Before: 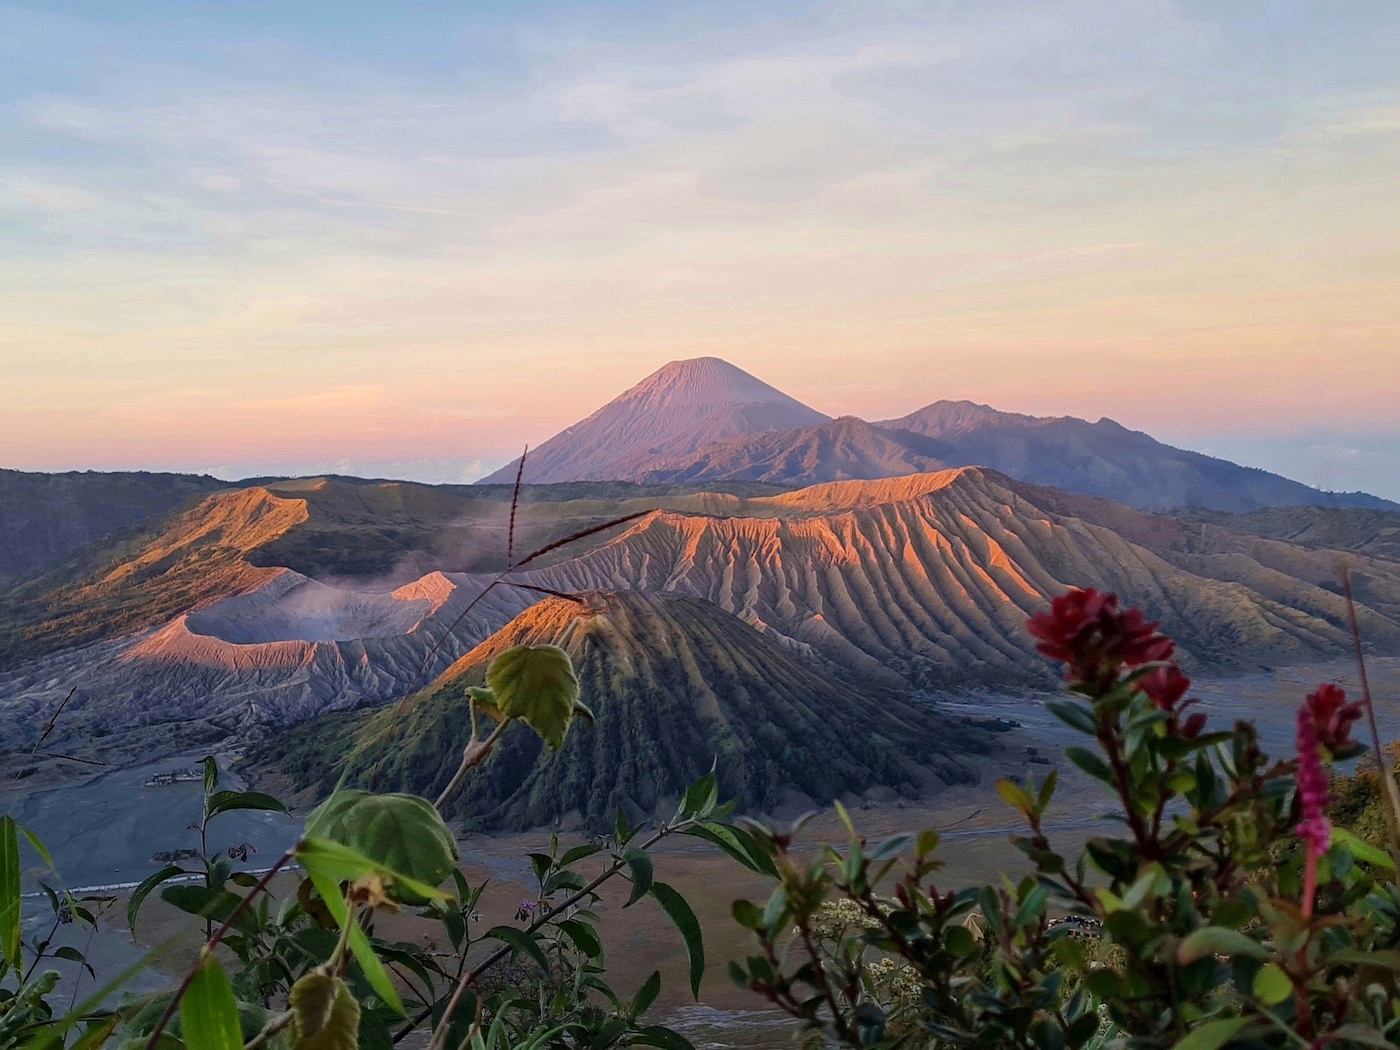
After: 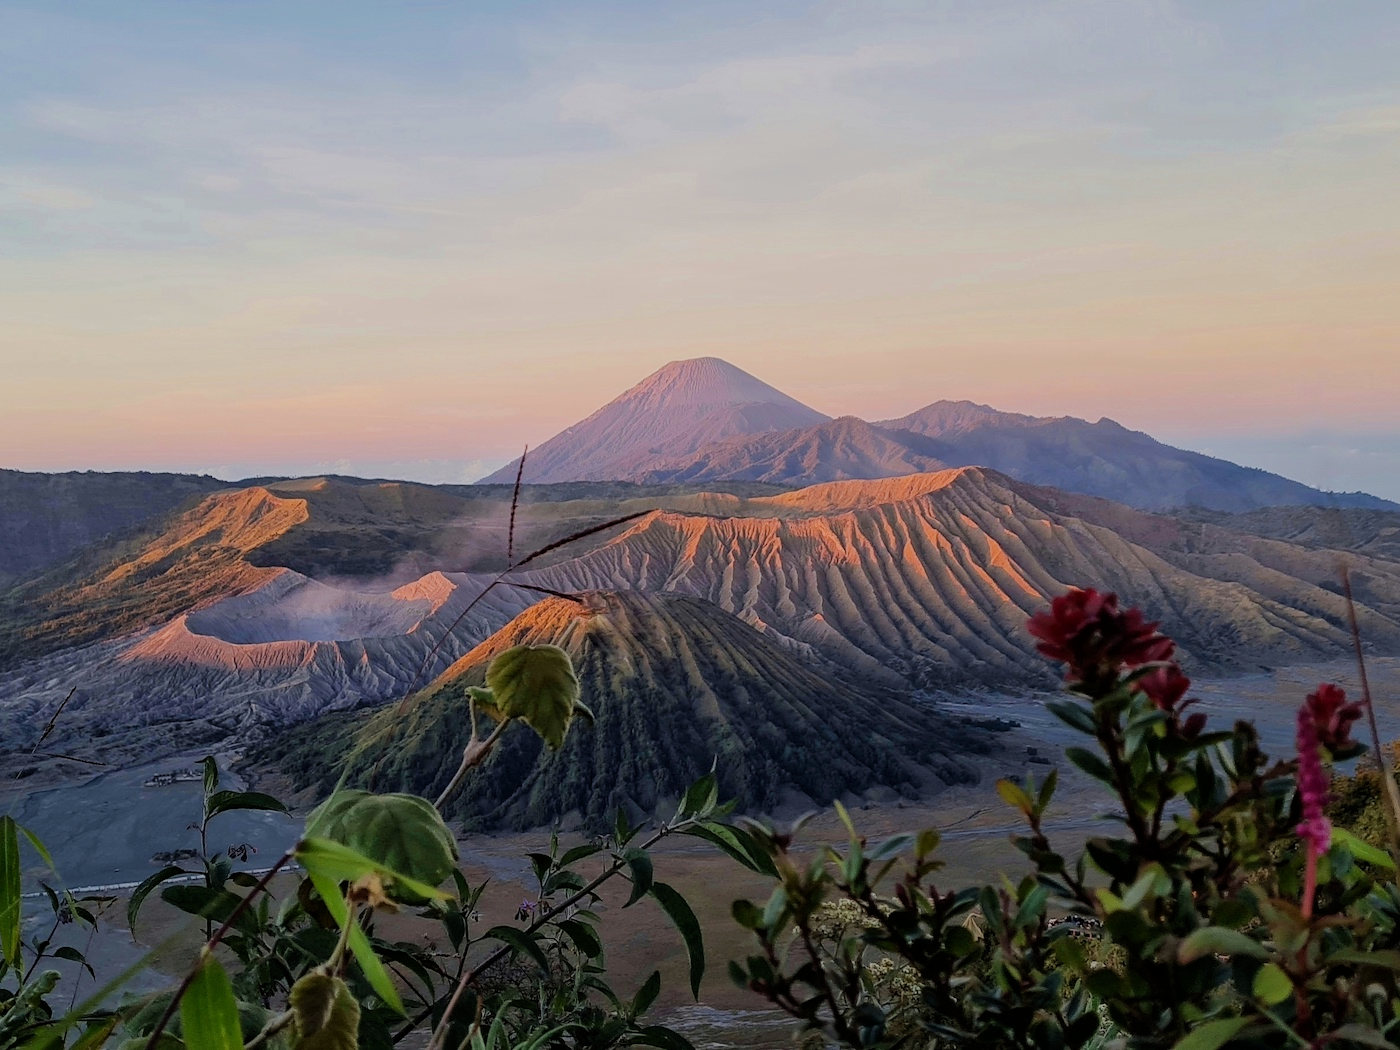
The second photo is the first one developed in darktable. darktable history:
filmic rgb: black relative exposure -7.65 EV, white relative exposure 4.56 EV, threshold 3 EV, hardness 3.61, enable highlight reconstruction true
color balance rgb: perceptual saturation grading › global saturation 0.759%
